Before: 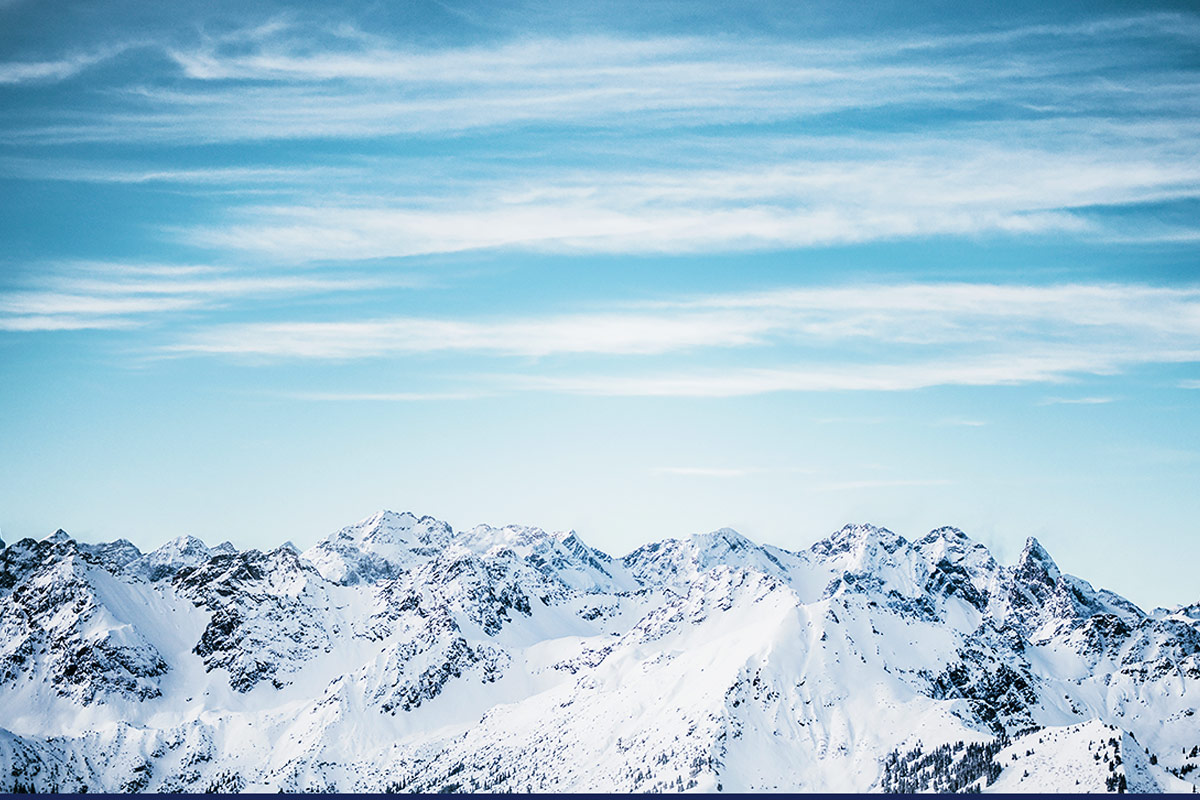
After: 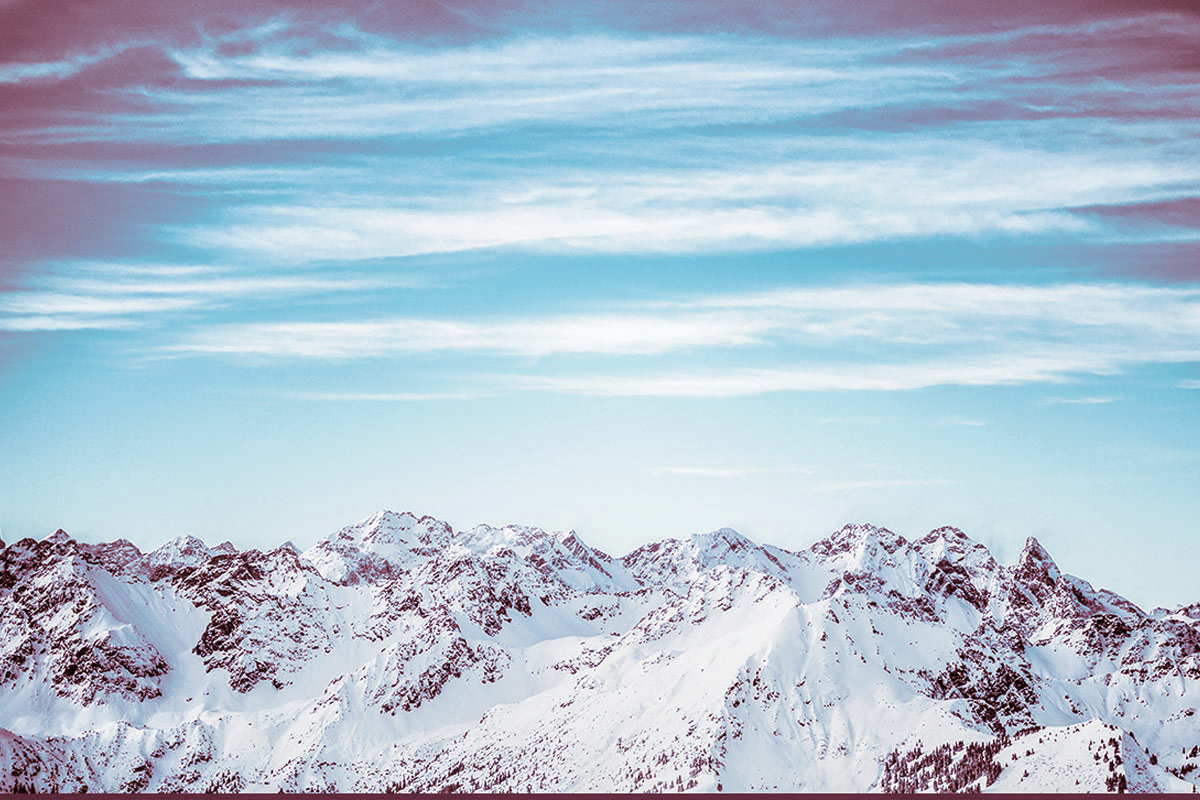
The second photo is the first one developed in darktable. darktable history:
split-toning: highlights › saturation 0, balance -61.83
local contrast: on, module defaults
